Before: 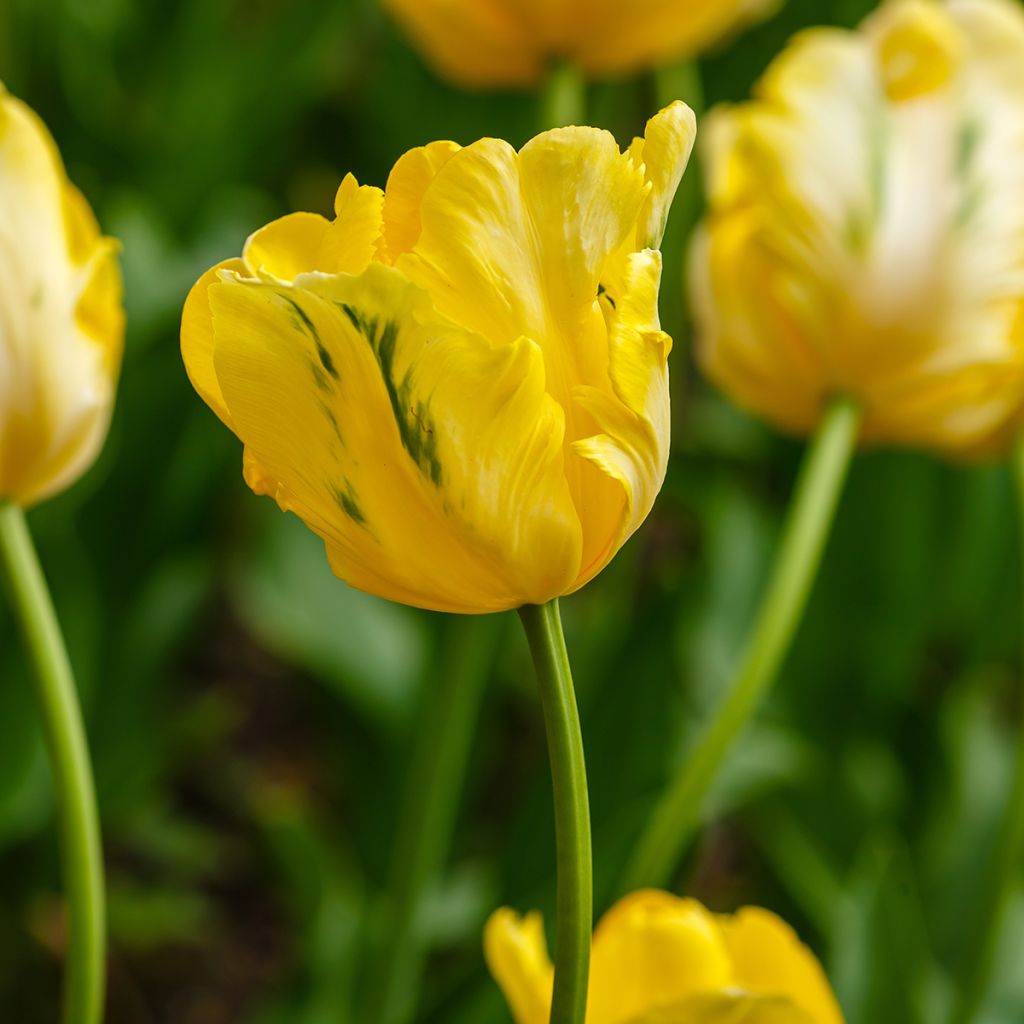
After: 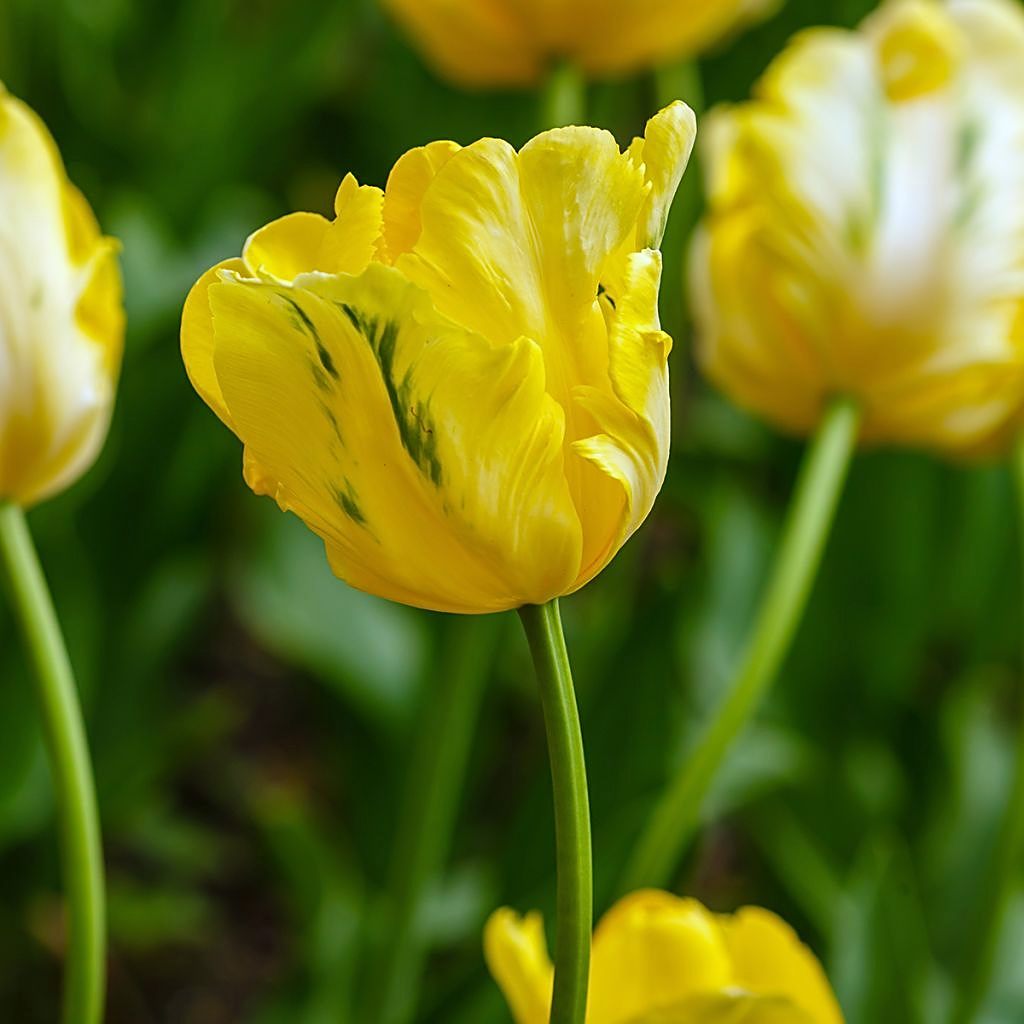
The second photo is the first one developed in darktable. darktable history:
white balance: red 0.948, green 1.02, blue 1.176
sharpen: on, module defaults
